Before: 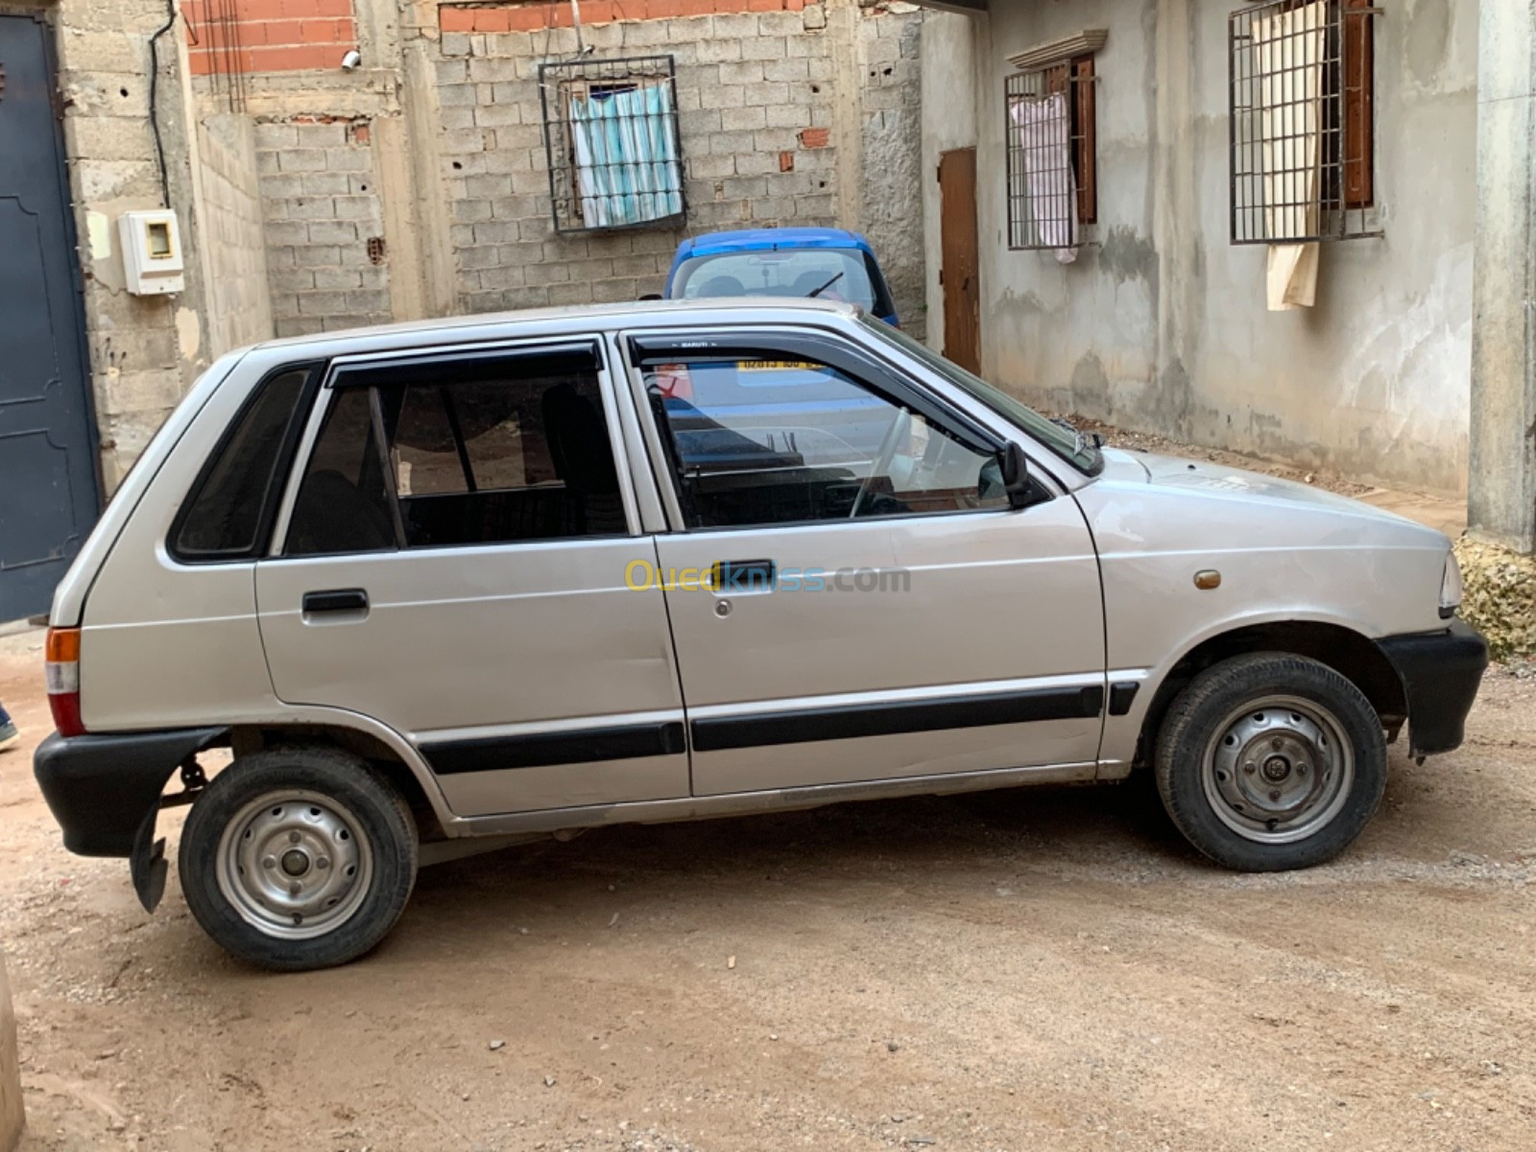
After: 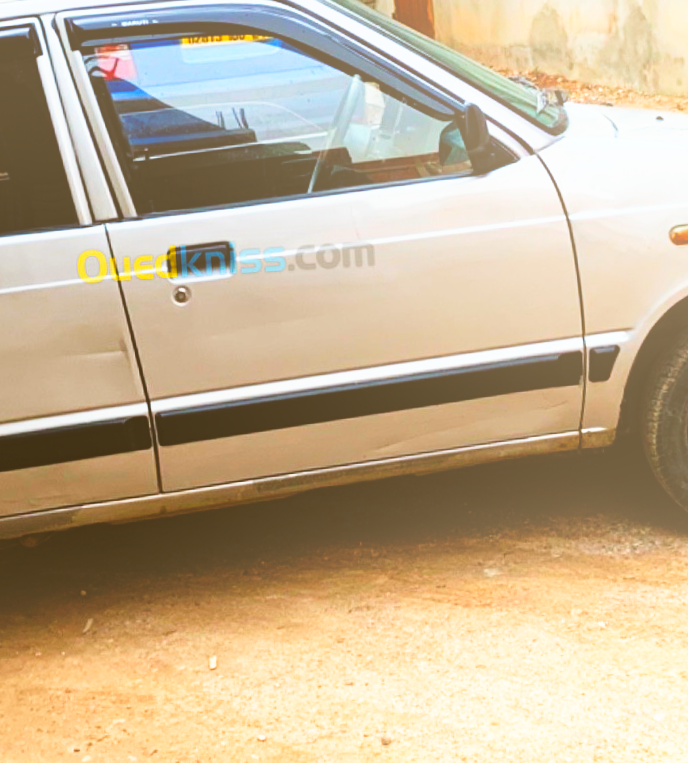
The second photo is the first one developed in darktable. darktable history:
tone curve: curves: ch0 [(0, 0) (0.003, 0.001) (0.011, 0.005) (0.025, 0.01) (0.044, 0.016) (0.069, 0.019) (0.1, 0.024) (0.136, 0.03) (0.177, 0.045) (0.224, 0.071) (0.277, 0.122) (0.335, 0.202) (0.399, 0.326) (0.468, 0.471) (0.543, 0.638) (0.623, 0.798) (0.709, 0.913) (0.801, 0.97) (0.898, 0.983) (1, 1)], preserve colors none
exposure: black level correction 0, exposure 0.3 EV, compensate highlight preservation false
color correction: highlights a* -0.482, highlights b* 0.161, shadows a* 4.66, shadows b* 20.72
rotate and perspective: rotation -3.52°, crop left 0.036, crop right 0.964, crop top 0.081, crop bottom 0.919
crop: left 35.432%, top 26.233%, right 20.145%, bottom 3.432%
tone equalizer: -8 EV 0.25 EV, -7 EV 0.417 EV, -6 EV 0.417 EV, -5 EV 0.25 EV, -3 EV -0.25 EV, -2 EV -0.417 EV, -1 EV -0.417 EV, +0 EV -0.25 EV, edges refinement/feathering 500, mask exposure compensation -1.57 EV, preserve details guided filter
bloom: size 38%, threshold 95%, strength 30%
